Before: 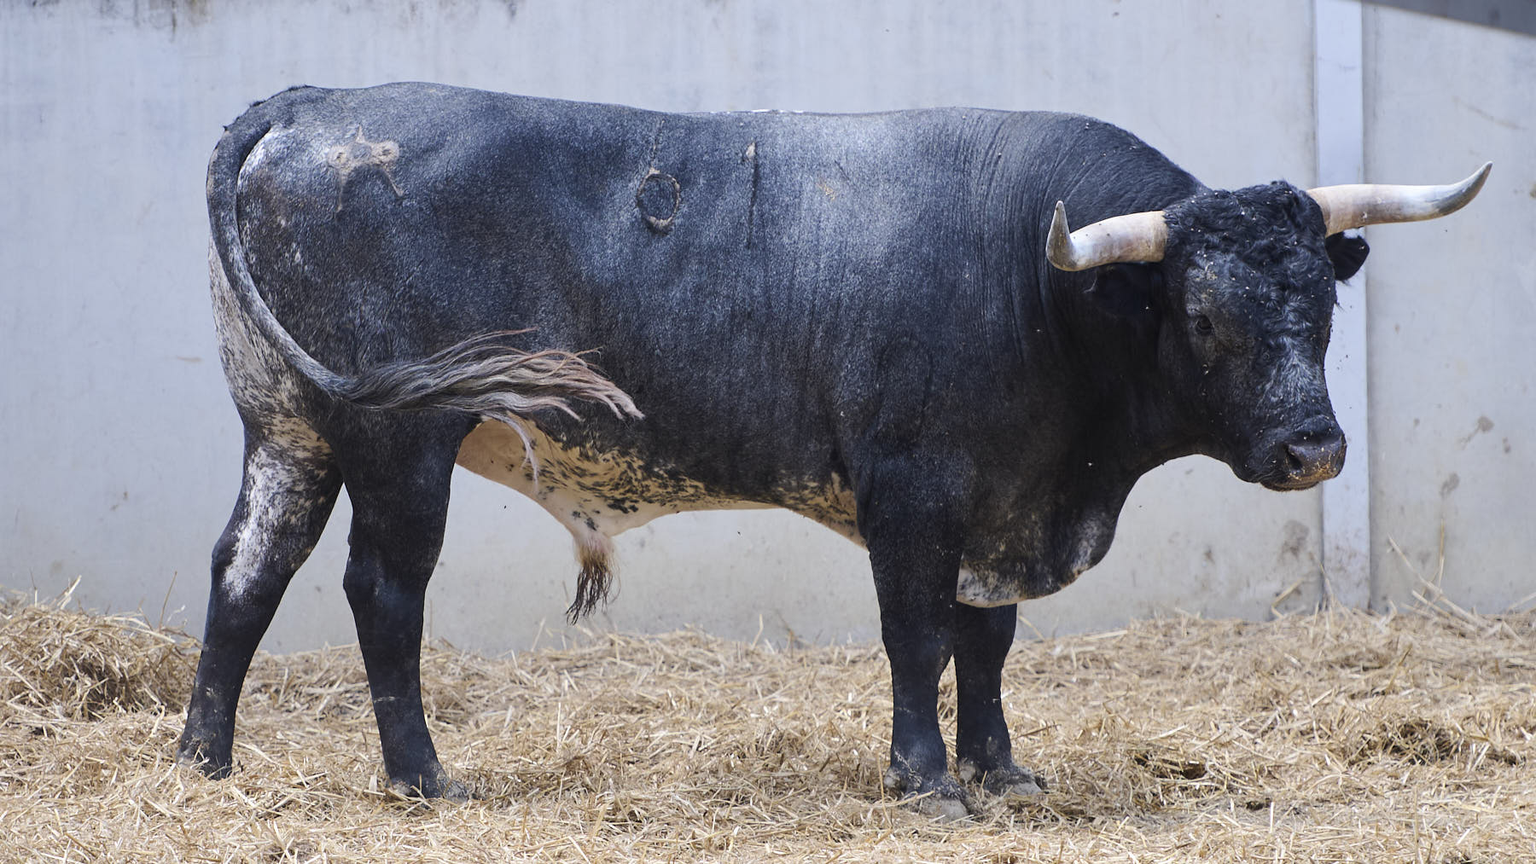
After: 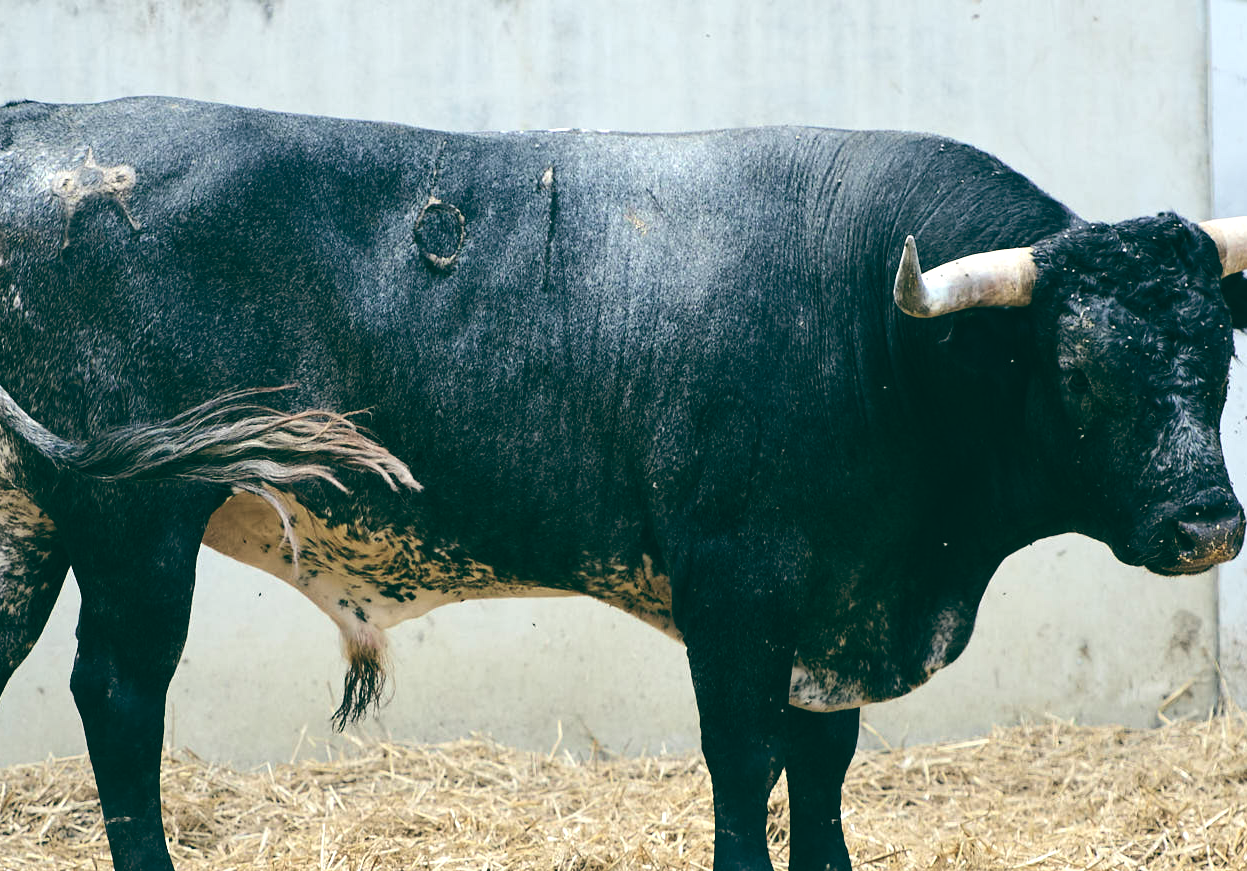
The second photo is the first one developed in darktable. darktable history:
tone equalizer: -8 EV -0.75 EV, -7 EV -0.7 EV, -6 EV -0.6 EV, -5 EV -0.4 EV, -3 EV 0.4 EV, -2 EV 0.6 EV, -1 EV 0.7 EV, +0 EV 0.75 EV, edges refinement/feathering 500, mask exposure compensation -1.57 EV, preserve details no
crop: left 18.479%, right 12.2%, bottom 13.971%
color balance: lift [1.005, 0.99, 1.007, 1.01], gamma [1, 1.034, 1.032, 0.966], gain [0.873, 1.055, 1.067, 0.933]
